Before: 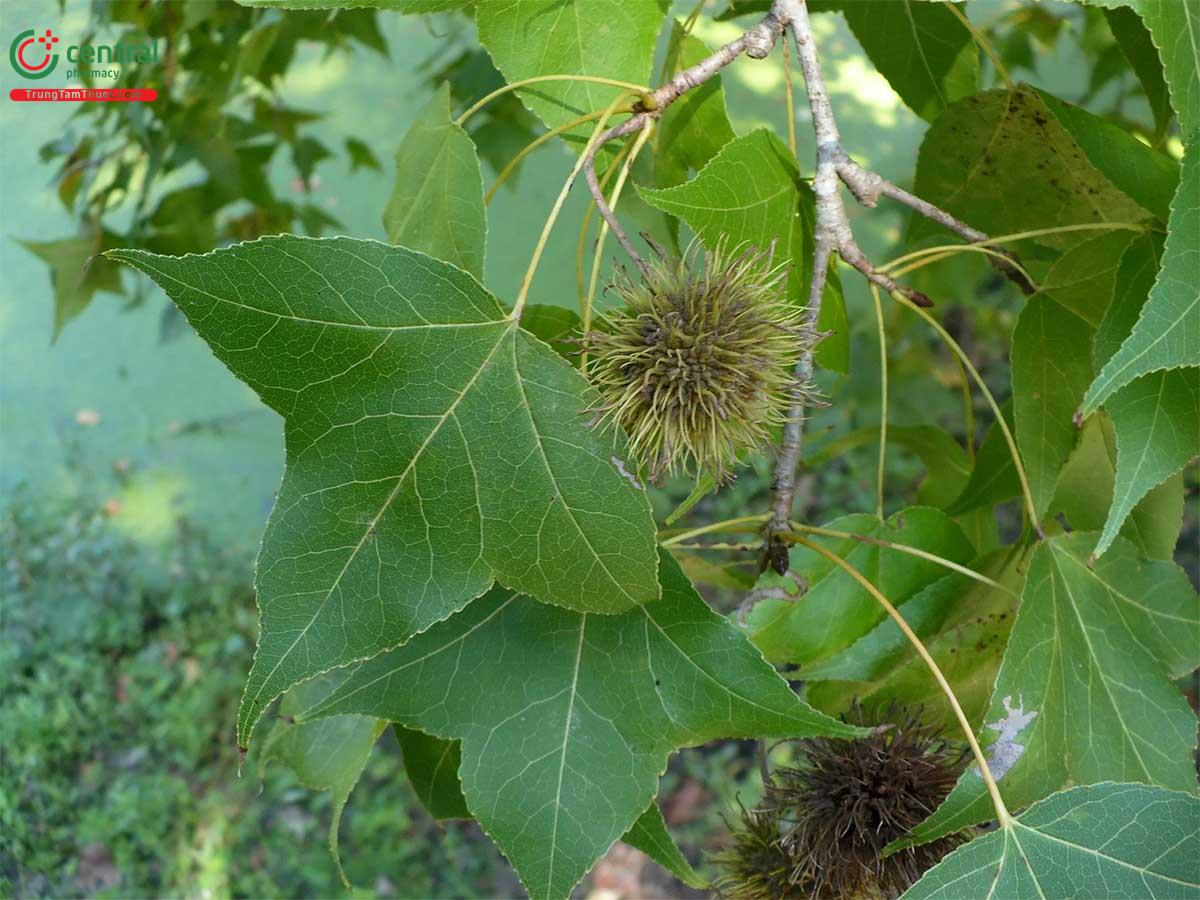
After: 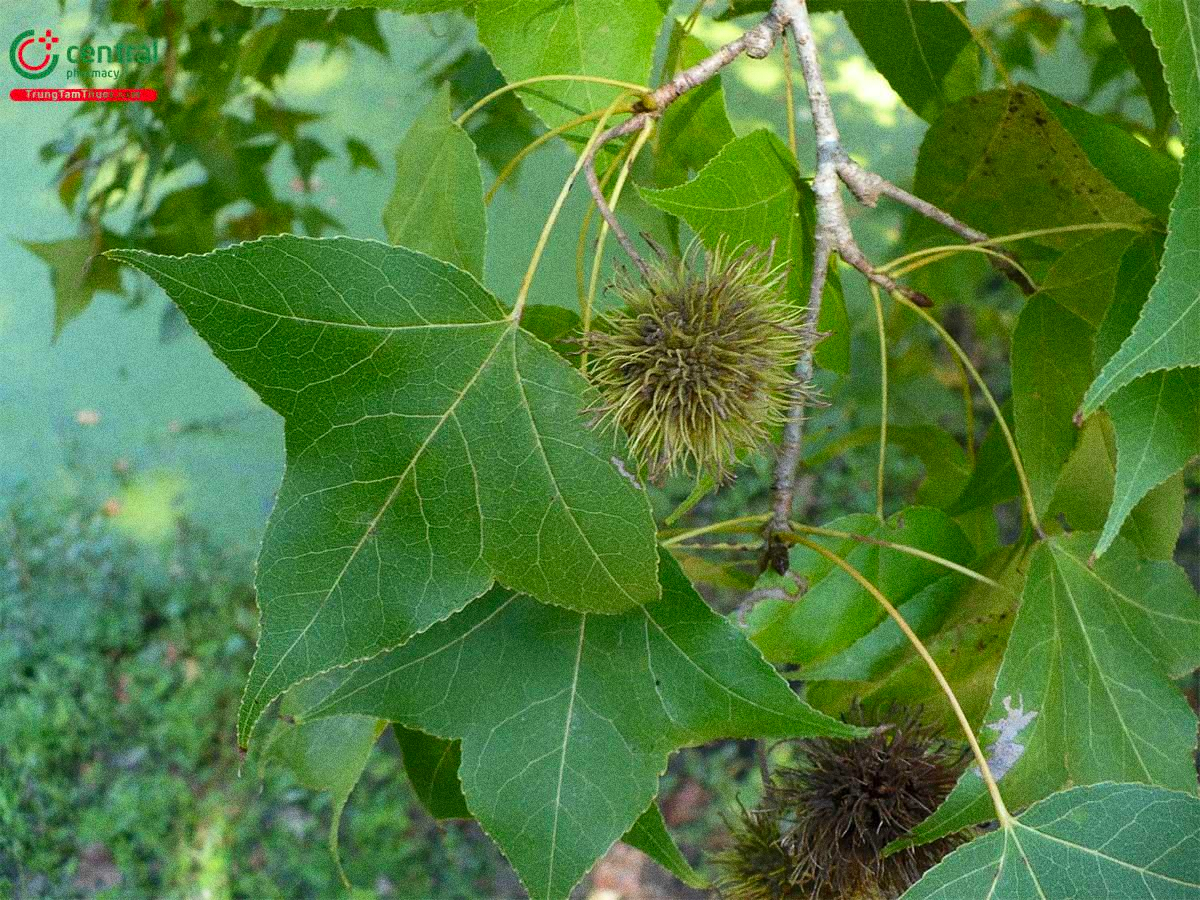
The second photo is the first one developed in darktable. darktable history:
grain: coarseness 0.09 ISO, strength 40%
white balance: emerald 1
contrast brightness saturation: contrast 0.04, saturation 0.16
